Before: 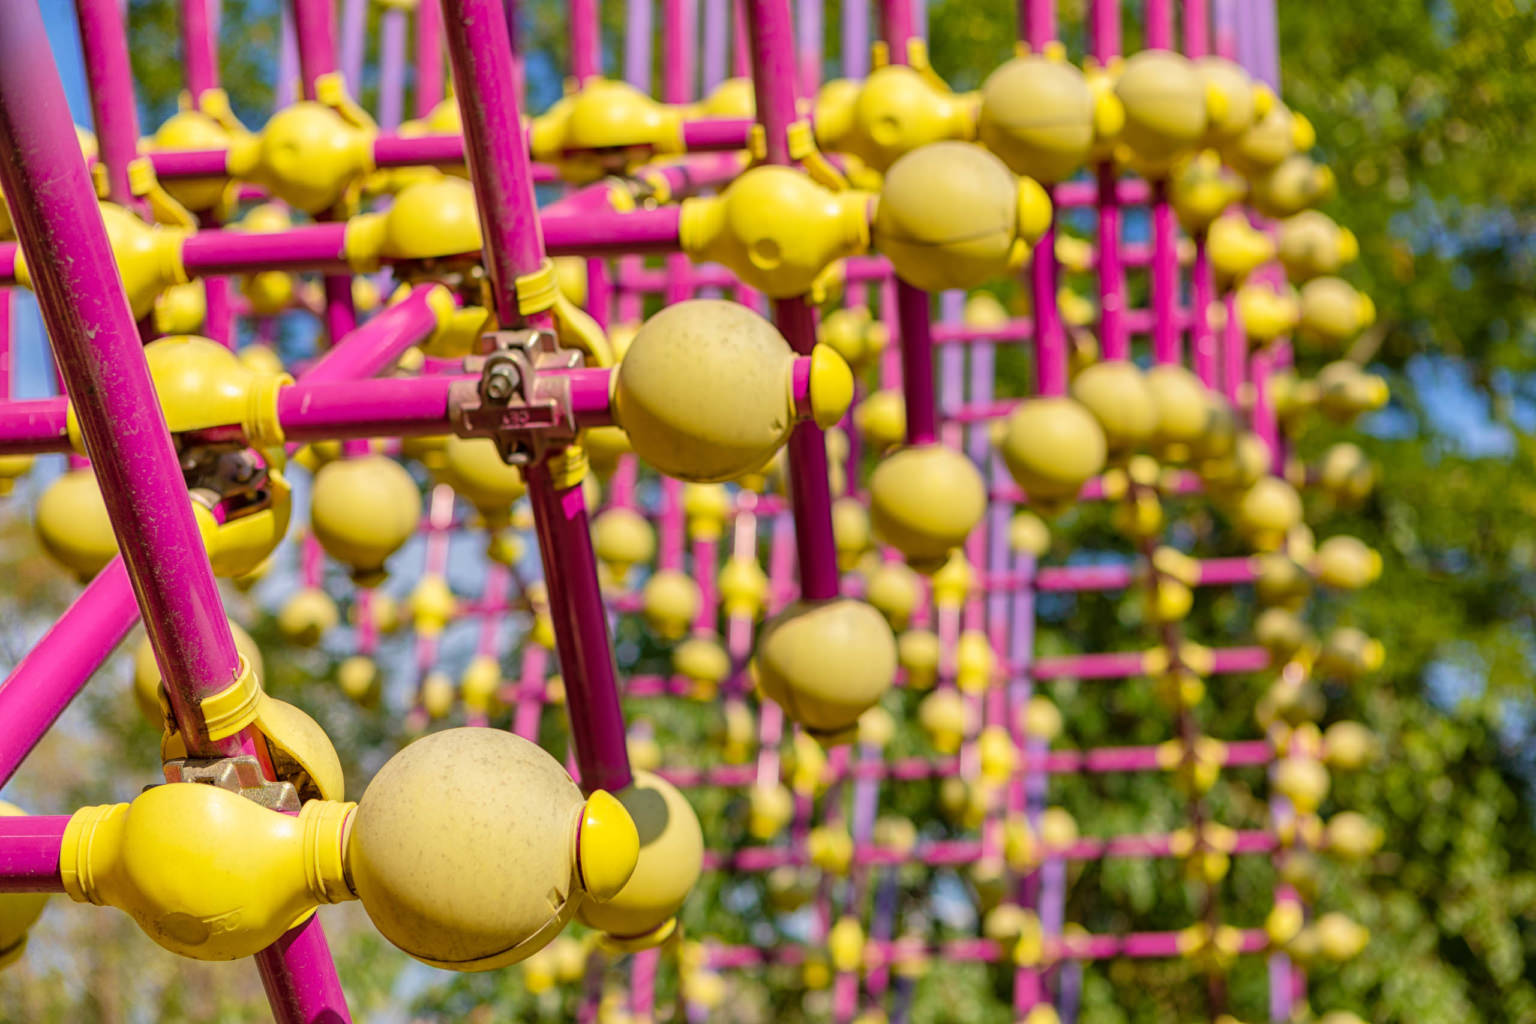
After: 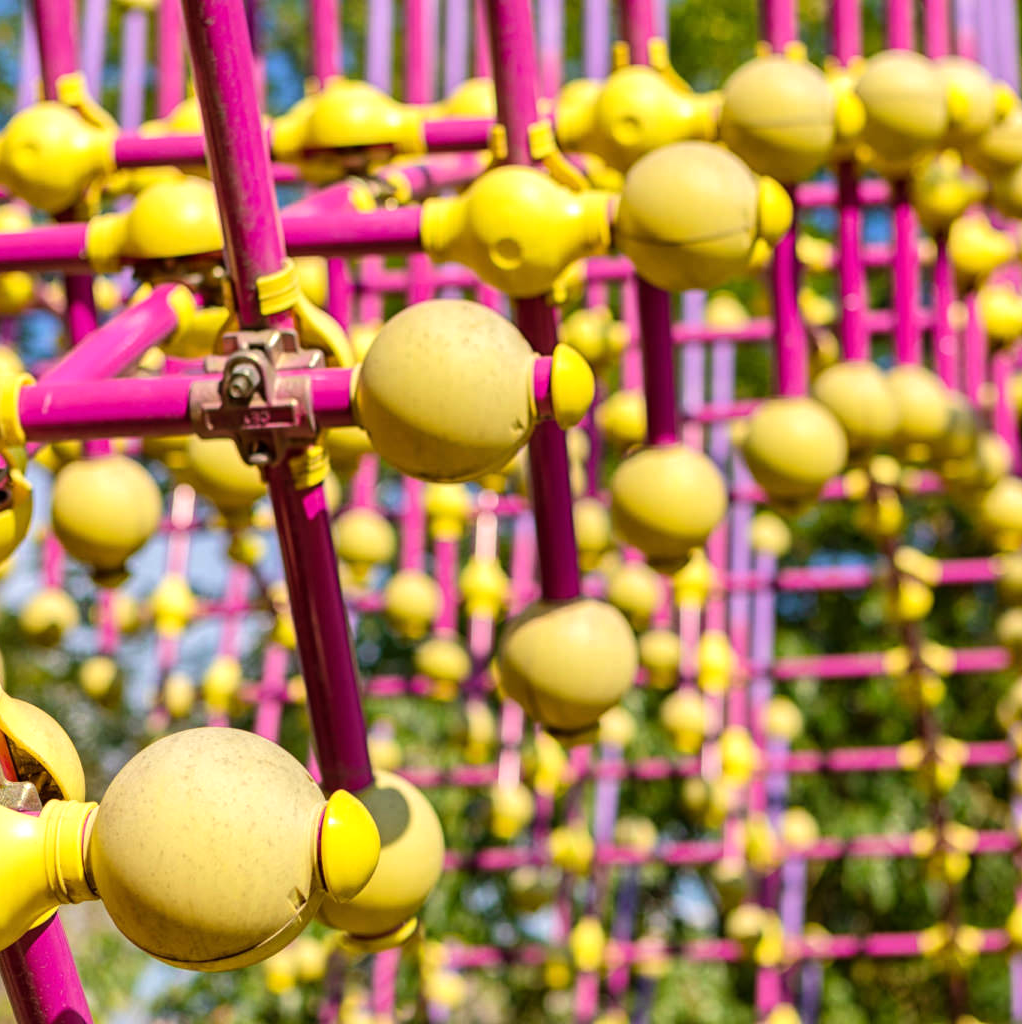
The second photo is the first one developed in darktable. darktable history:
color correction: highlights a* -0.182, highlights b* -0.124
crop: left 16.899%, right 16.556%
tone equalizer: -8 EV -0.417 EV, -7 EV -0.389 EV, -6 EV -0.333 EV, -5 EV -0.222 EV, -3 EV 0.222 EV, -2 EV 0.333 EV, -1 EV 0.389 EV, +0 EV 0.417 EV, edges refinement/feathering 500, mask exposure compensation -1.57 EV, preserve details no
